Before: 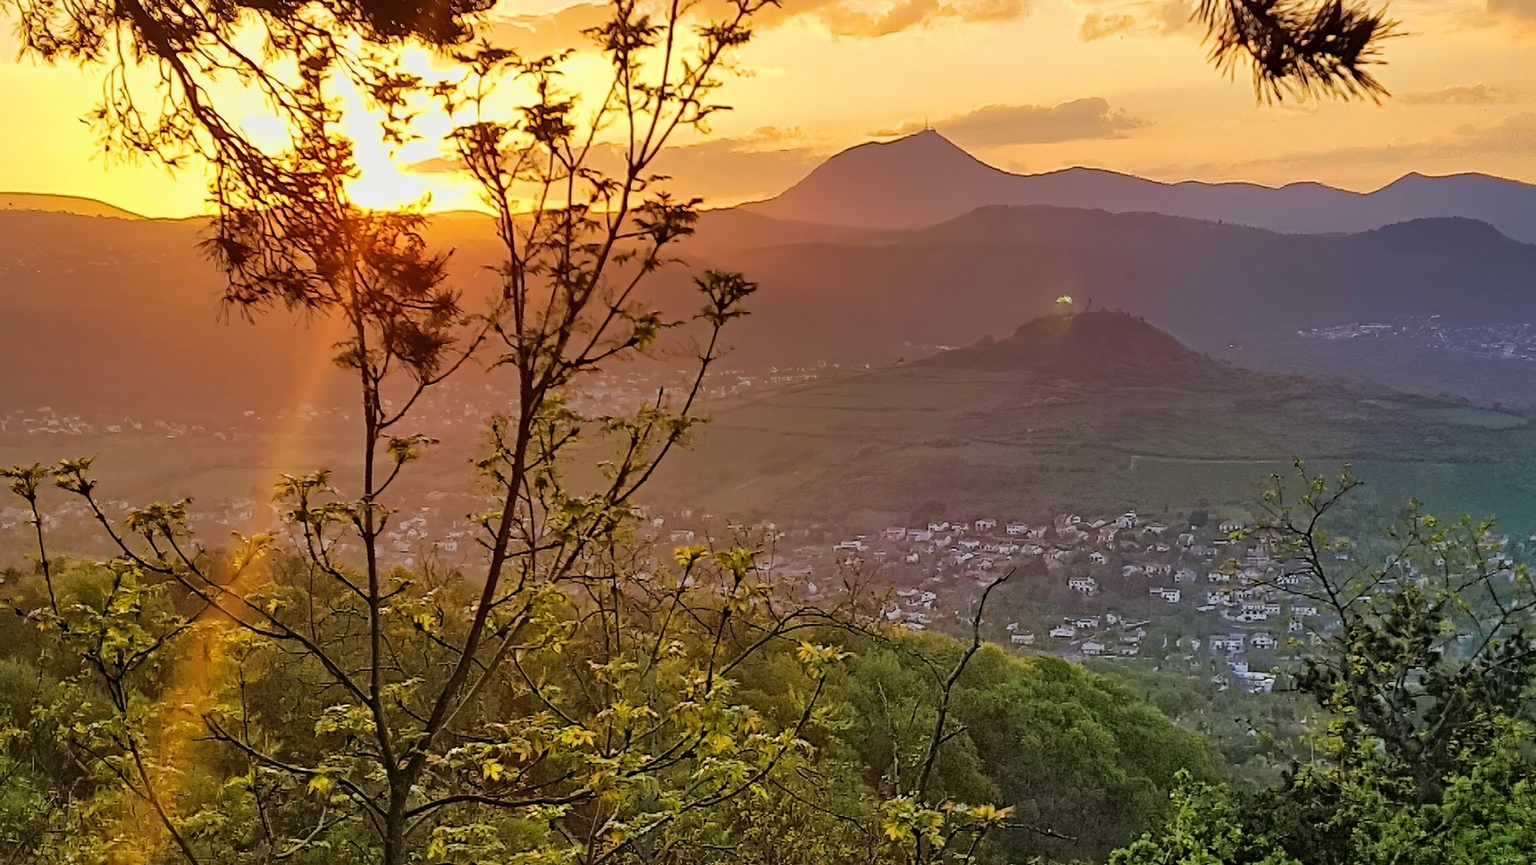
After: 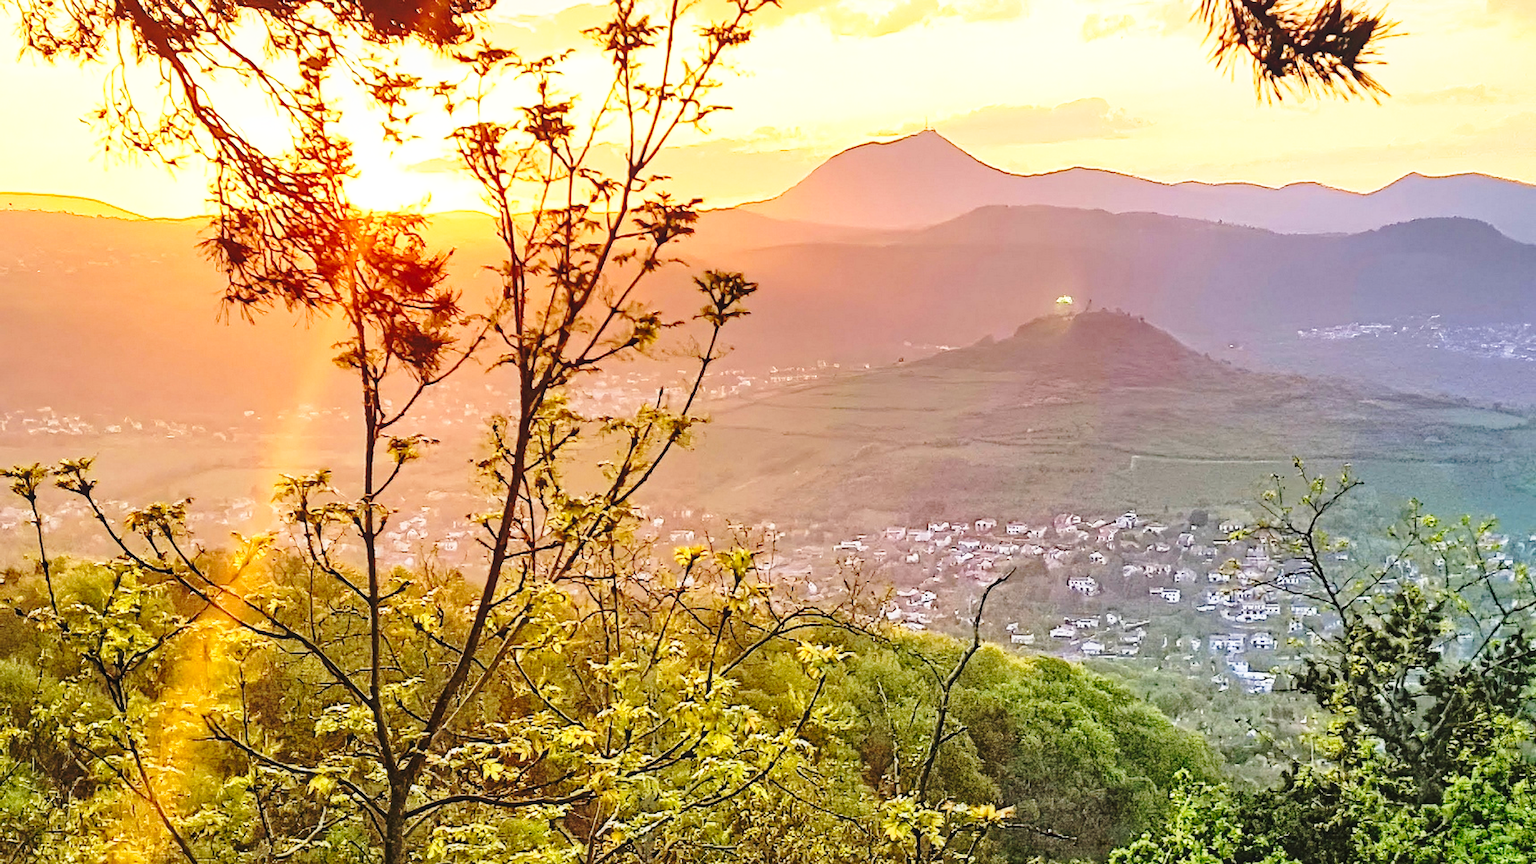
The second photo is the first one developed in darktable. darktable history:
exposure: black level correction 0, exposure 0.699 EV, compensate highlight preservation false
local contrast: detail 109%
base curve: curves: ch0 [(0, 0) (0.032, 0.037) (0.105, 0.228) (0.435, 0.76) (0.856, 0.983) (1, 1)], preserve colors none
